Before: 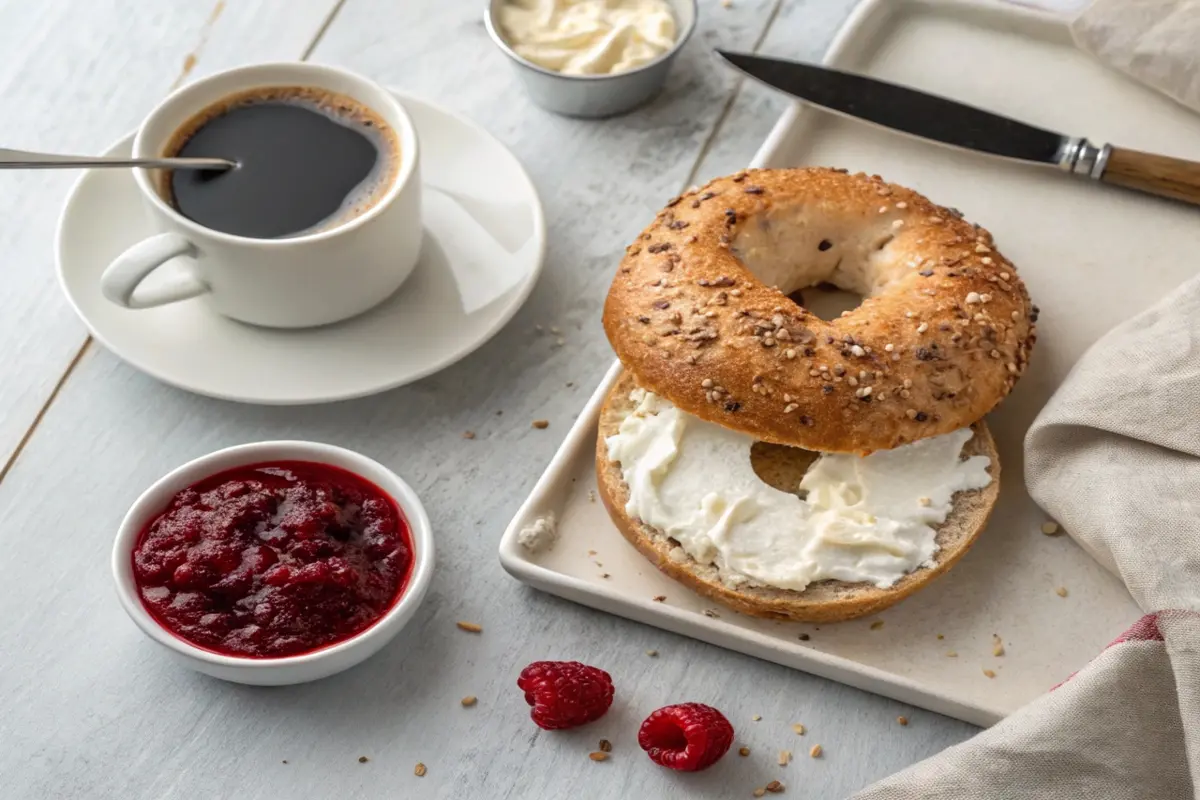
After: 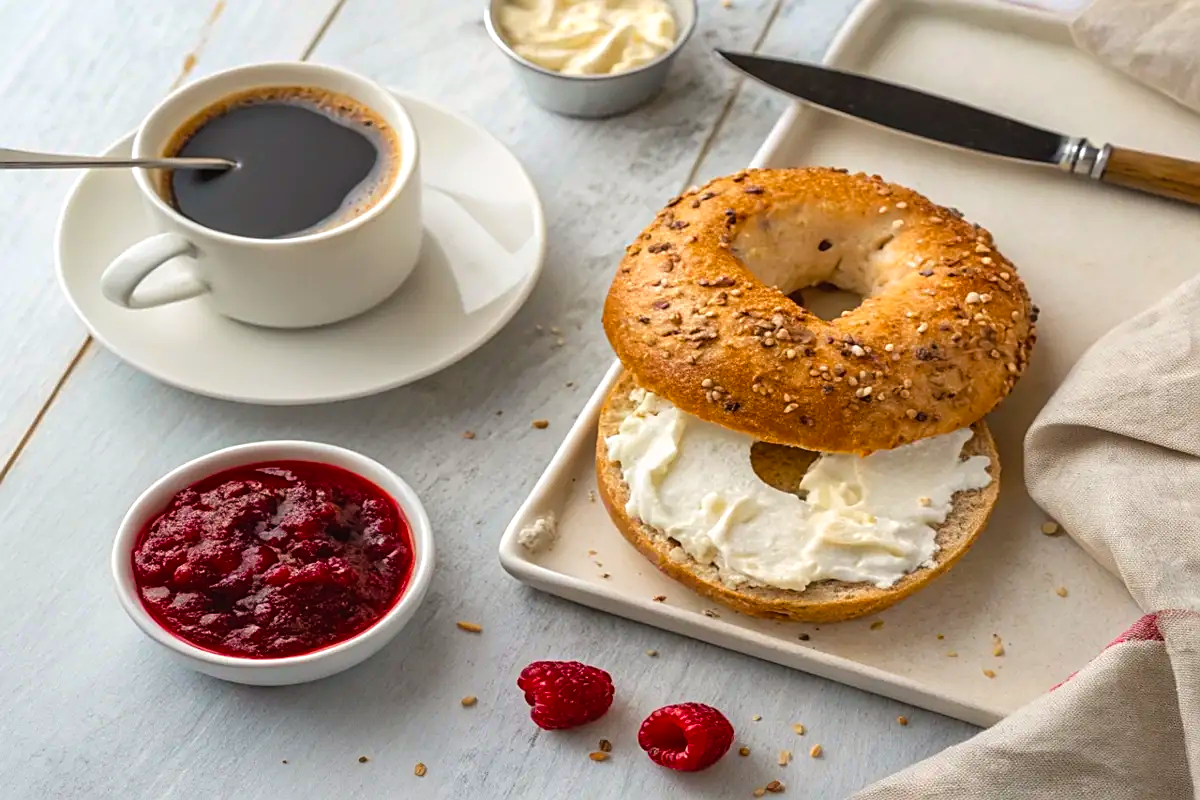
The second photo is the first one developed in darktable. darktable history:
sharpen: on, module defaults
color balance rgb: shadows lift › chroma 0.758%, shadows lift › hue 111.96°, power › chroma 0.288%, power › hue 24.59°, global offset › luminance 0.225%, global offset › hue 170.49°, perceptual saturation grading › global saturation 0.083%, perceptual brilliance grading › global brilliance 2.994%, perceptual brilliance grading › highlights -2.218%, perceptual brilliance grading › shadows 3.384%, global vibrance 45.513%
color zones: curves: ch1 [(0.25, 0.5) (0.747, 0.71)]
exposure: exposure 0.014 EV, compensate highlight preservation false
